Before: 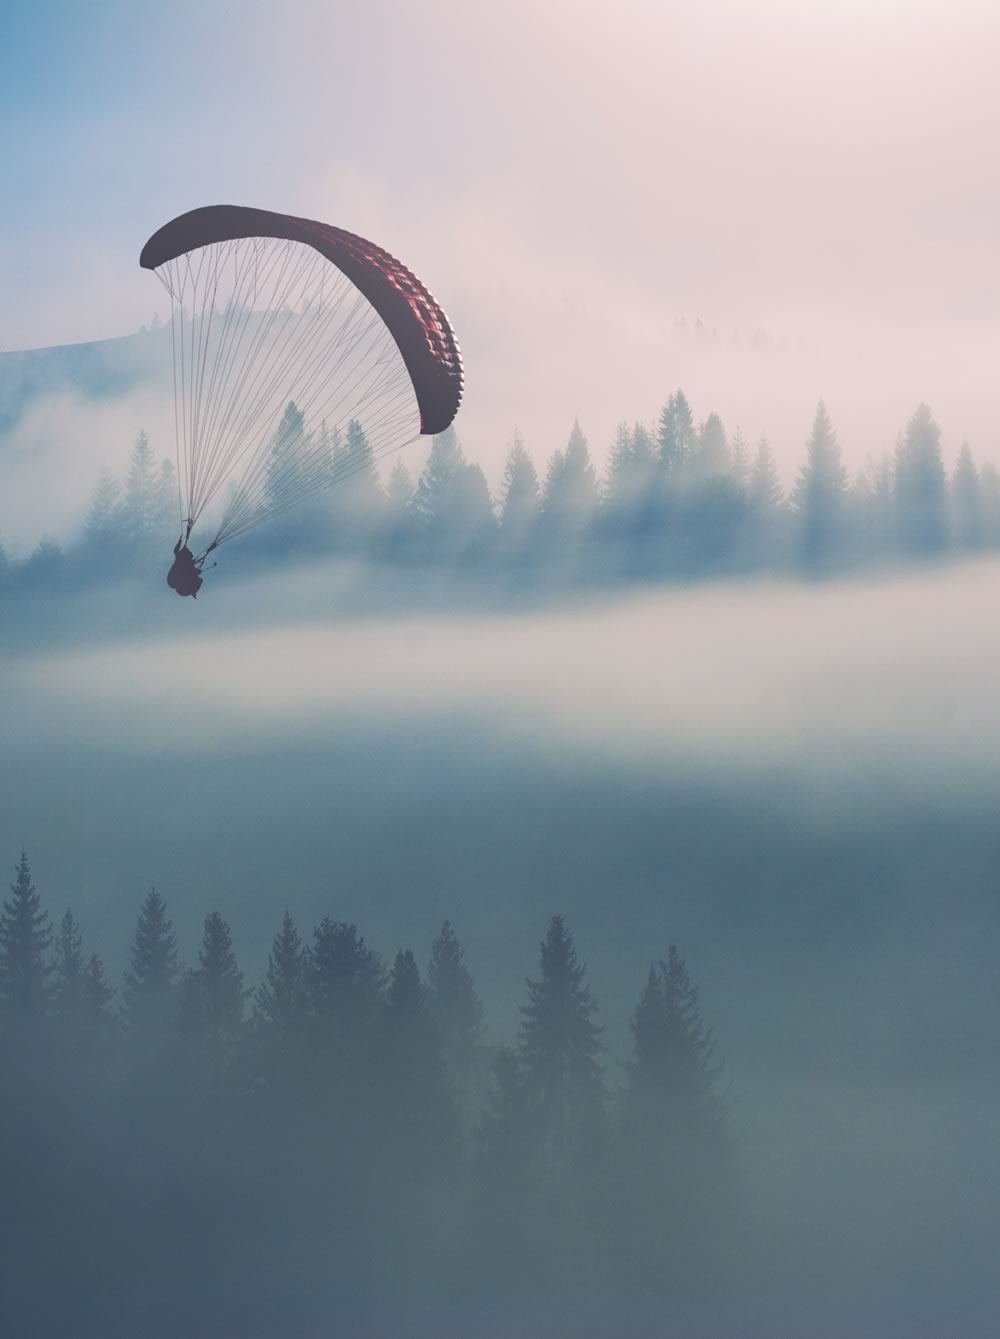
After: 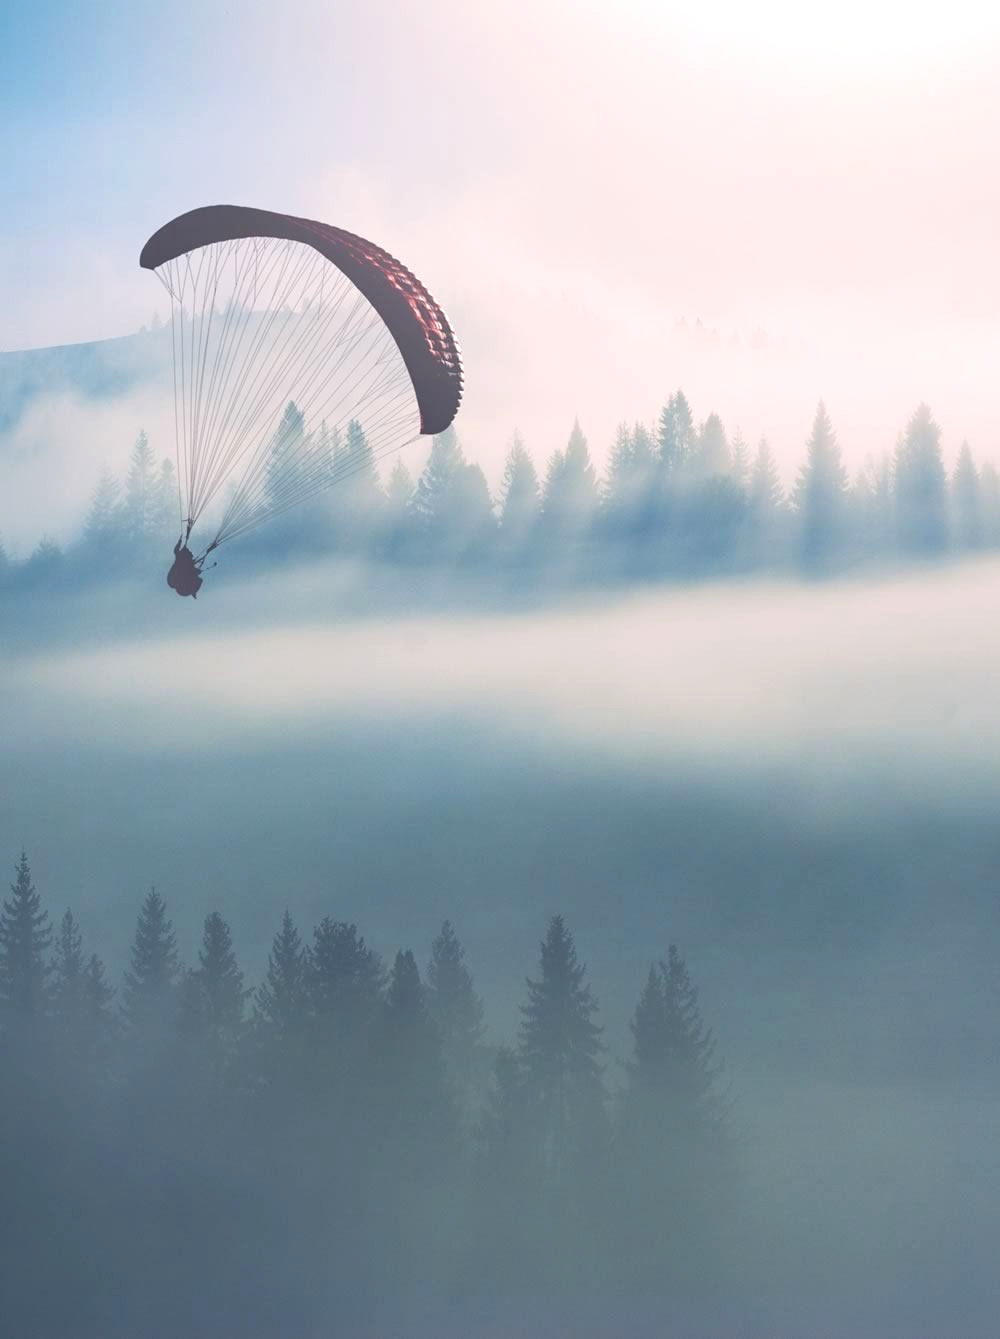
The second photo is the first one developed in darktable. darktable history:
exposure: exposure 0.429 EV, compensate highlight preservation false
